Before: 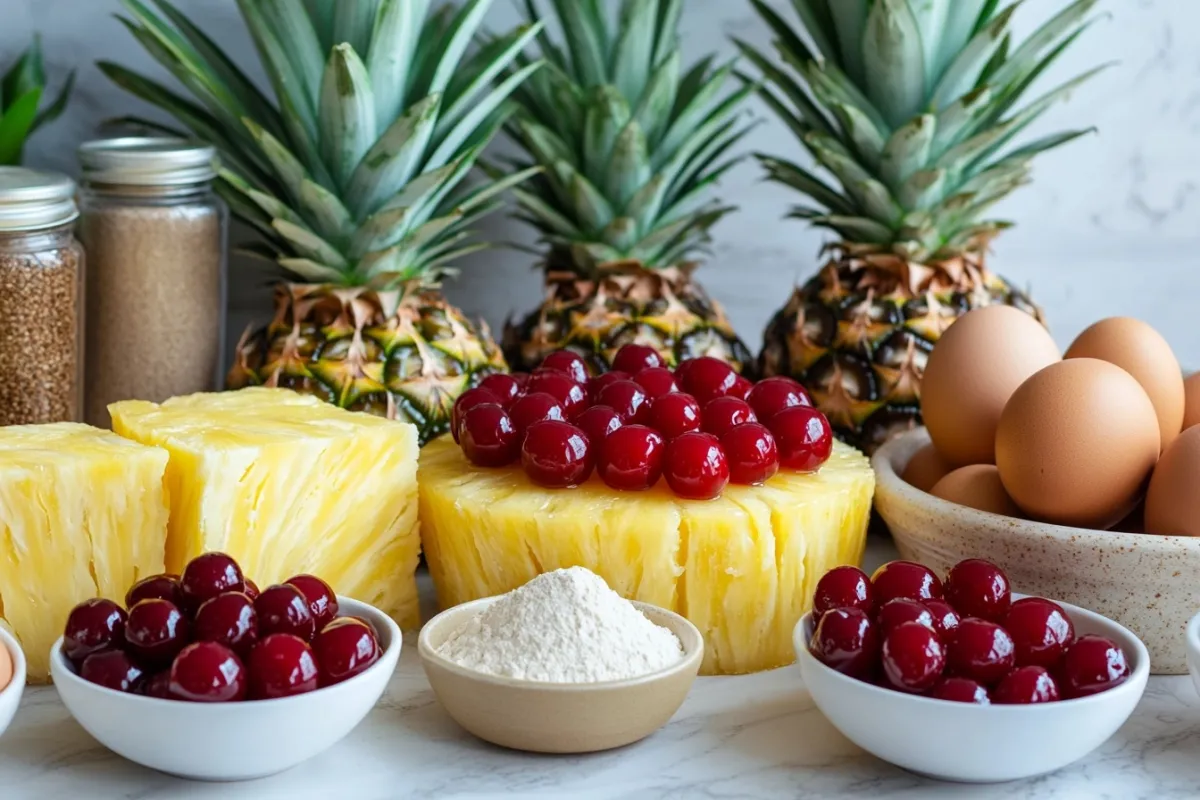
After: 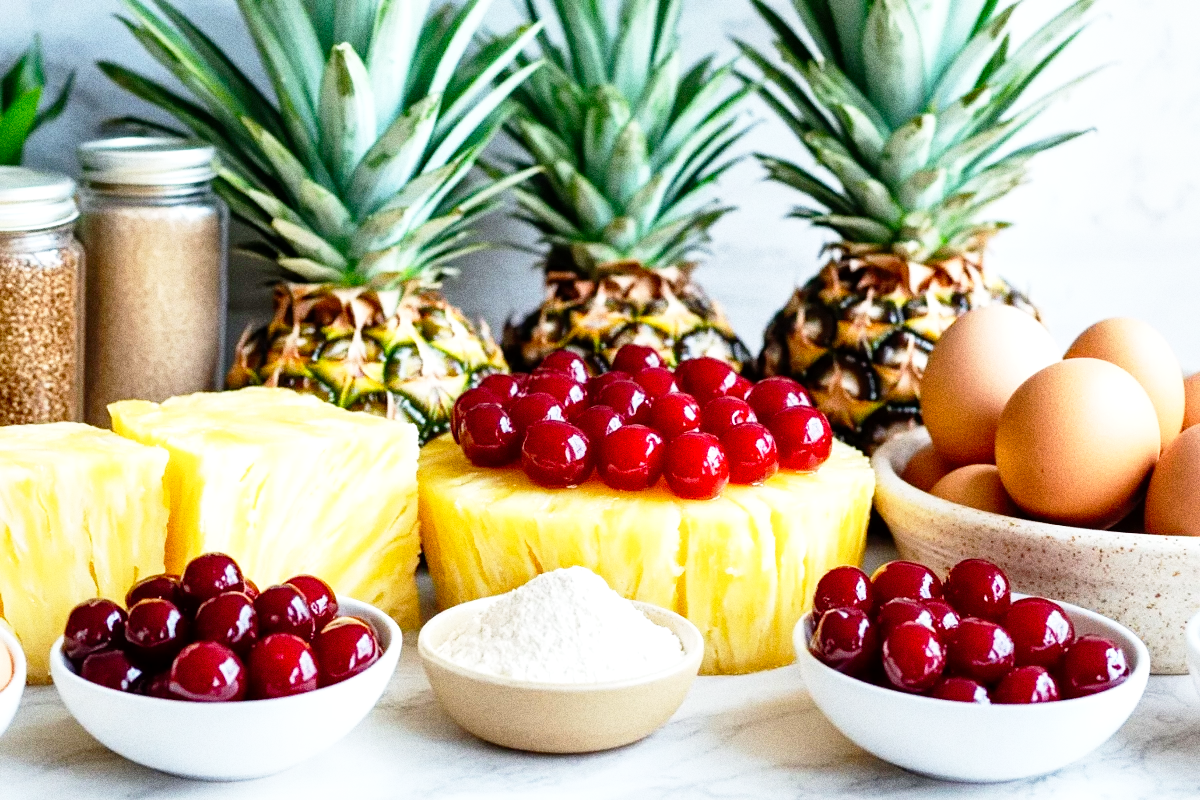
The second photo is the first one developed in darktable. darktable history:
grain: coarseness 0.09 ISO, strength 40%
base curve: curves: ch0 [(0, 0) (0.012, 0.01) (0.073, 0.168) (0.31, 0.711) (0.645, 0.957) (1, 1)], preserve colors none
local contrast: mode bilateral grid, contrast 20, coarseness 50, detail 120%, midtone range 0.2
